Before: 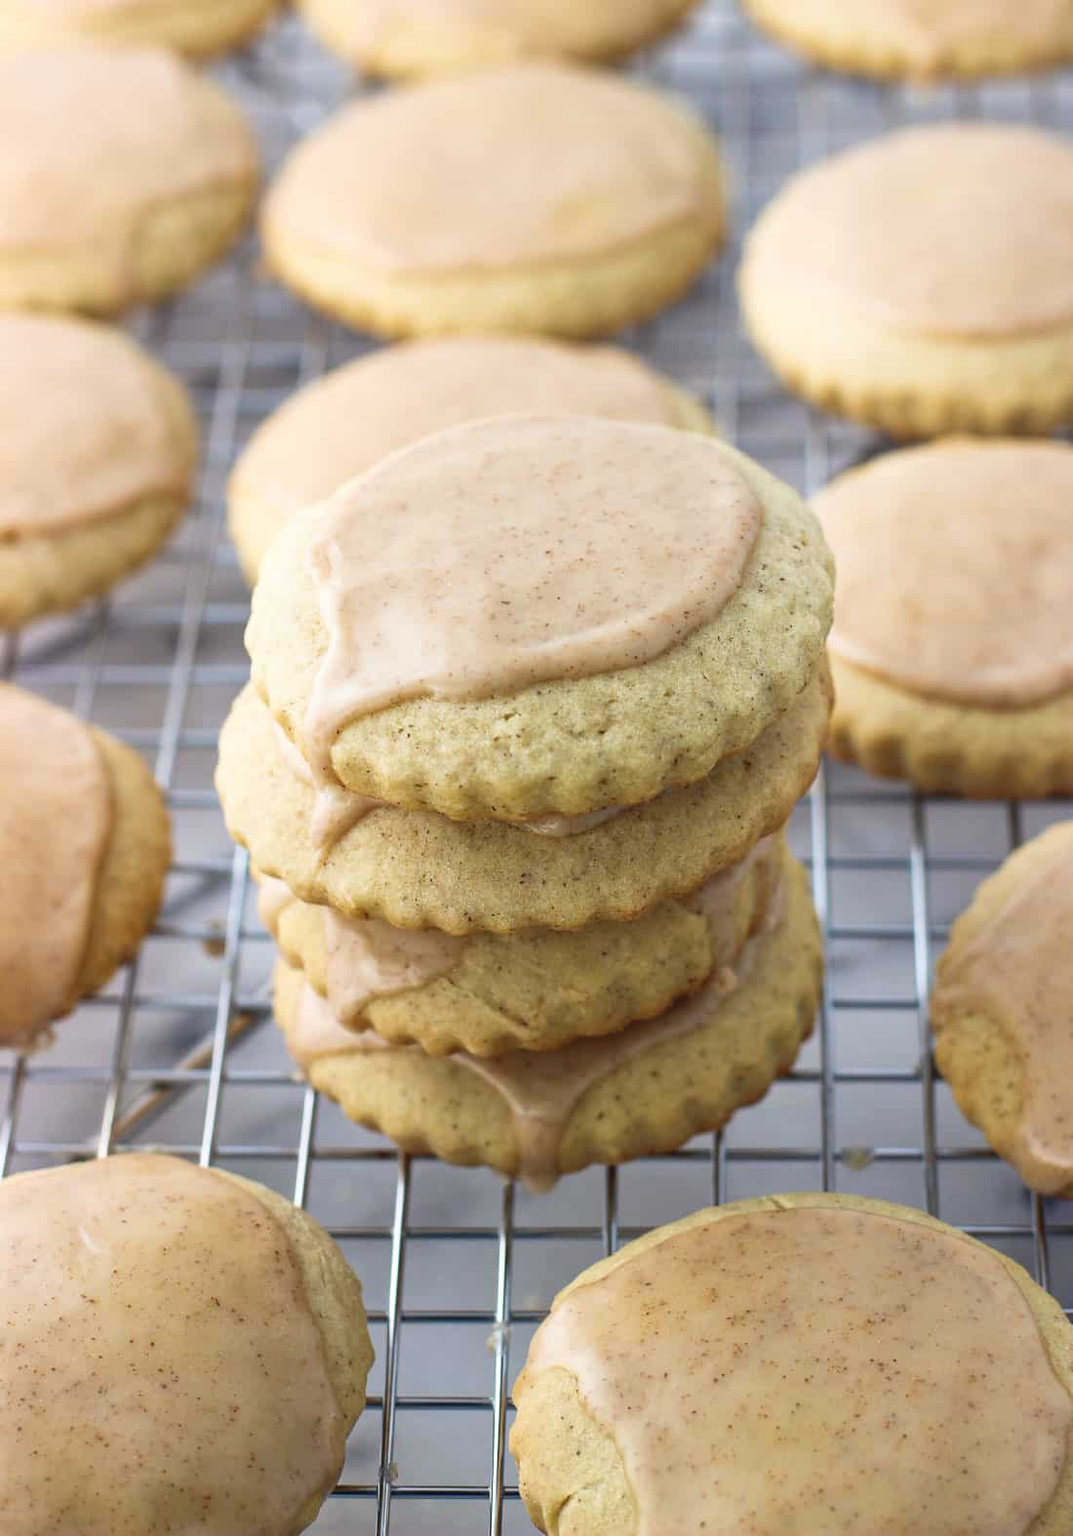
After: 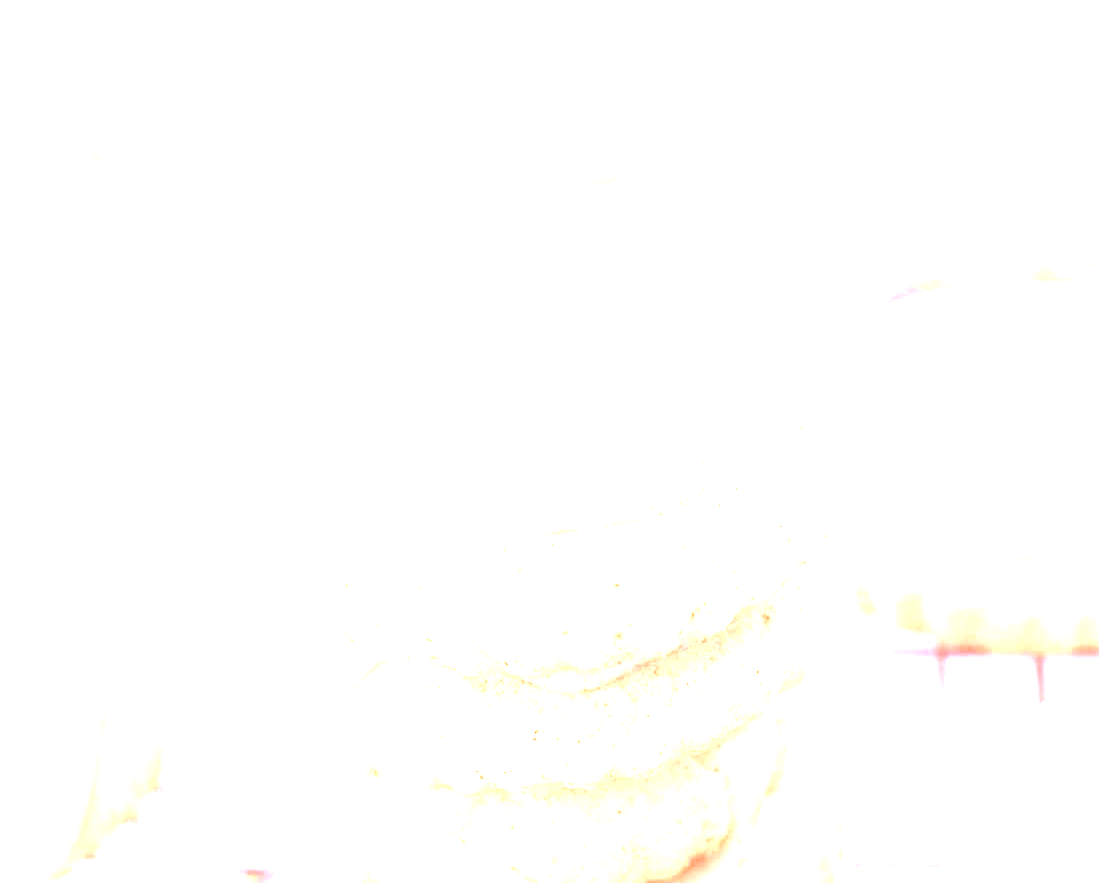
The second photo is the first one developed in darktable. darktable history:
contrast brightness saturation: brightness 0.18, saturation -0.5
crop and rotate: top 10.605%, bottom 33.274%
exposure: black level correction 0.016, exposure 1.774 EV, compensate highlight preservation false
white balance: red 4.26, blue 1.802
